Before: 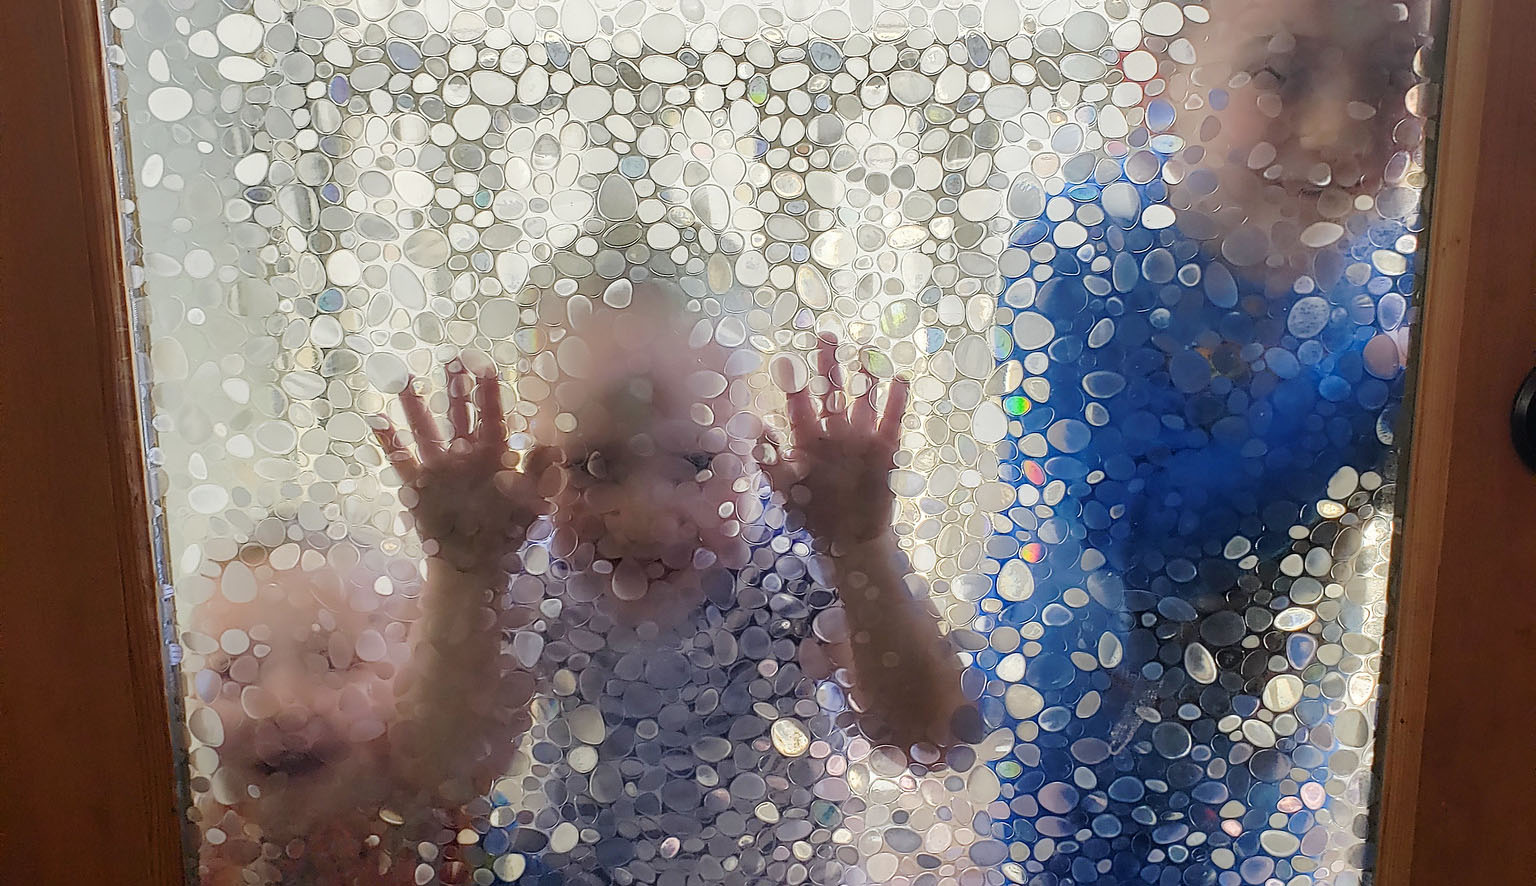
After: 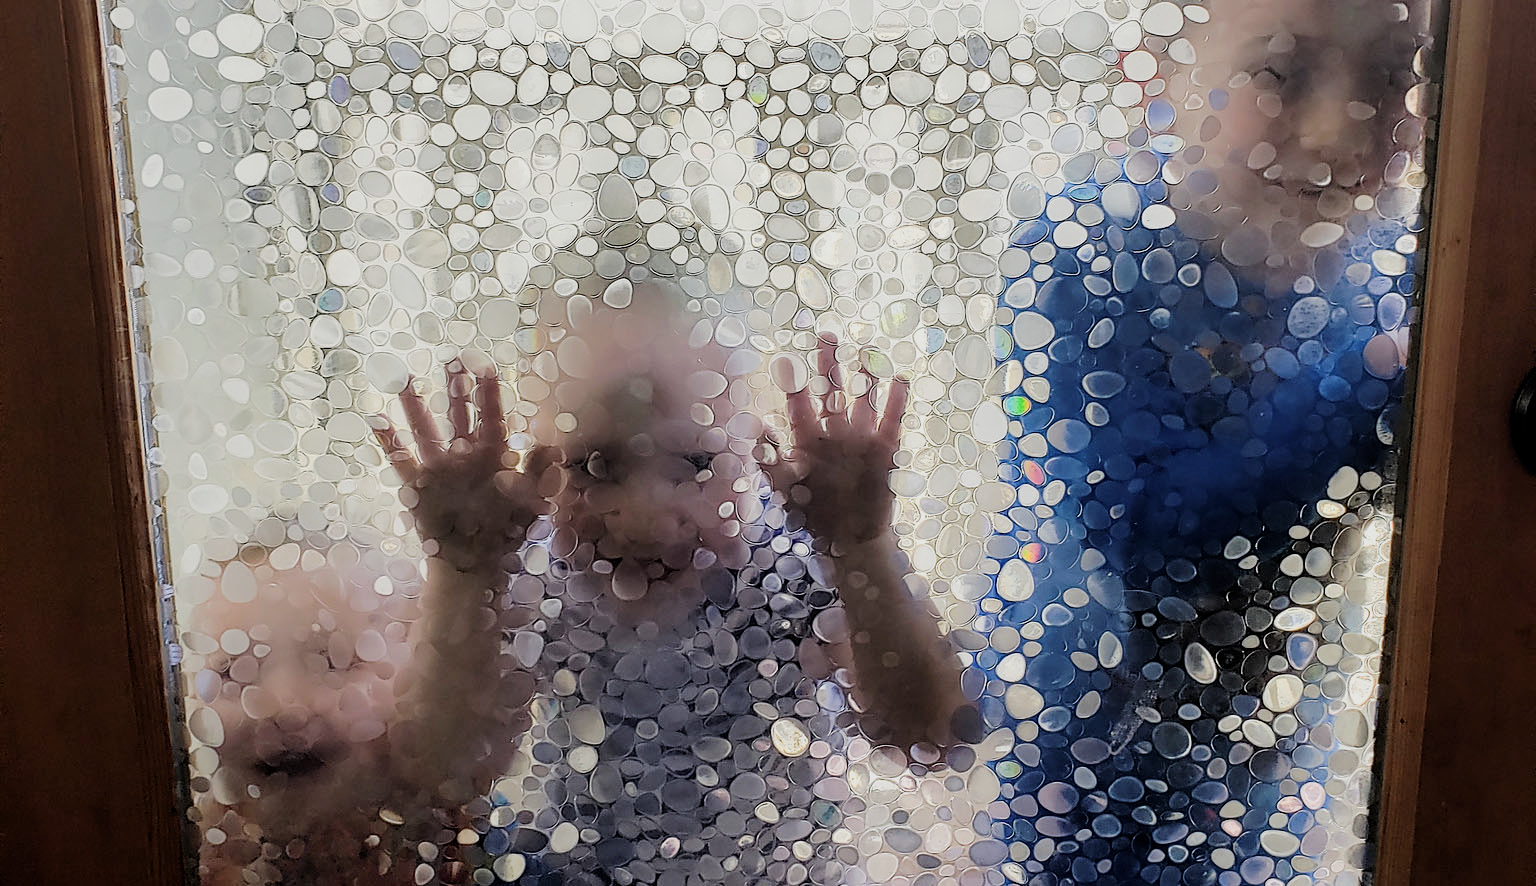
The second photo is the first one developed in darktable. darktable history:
filmic rgb: black relative exposure -5.13 EV, white relative exposure 3.53 EV, hardness 3.19, contrast 1.194, highlights saturation mix -49.5%, iterations of high-quality reconstruction 0
contrast brightness saturation: saturation -0.1
